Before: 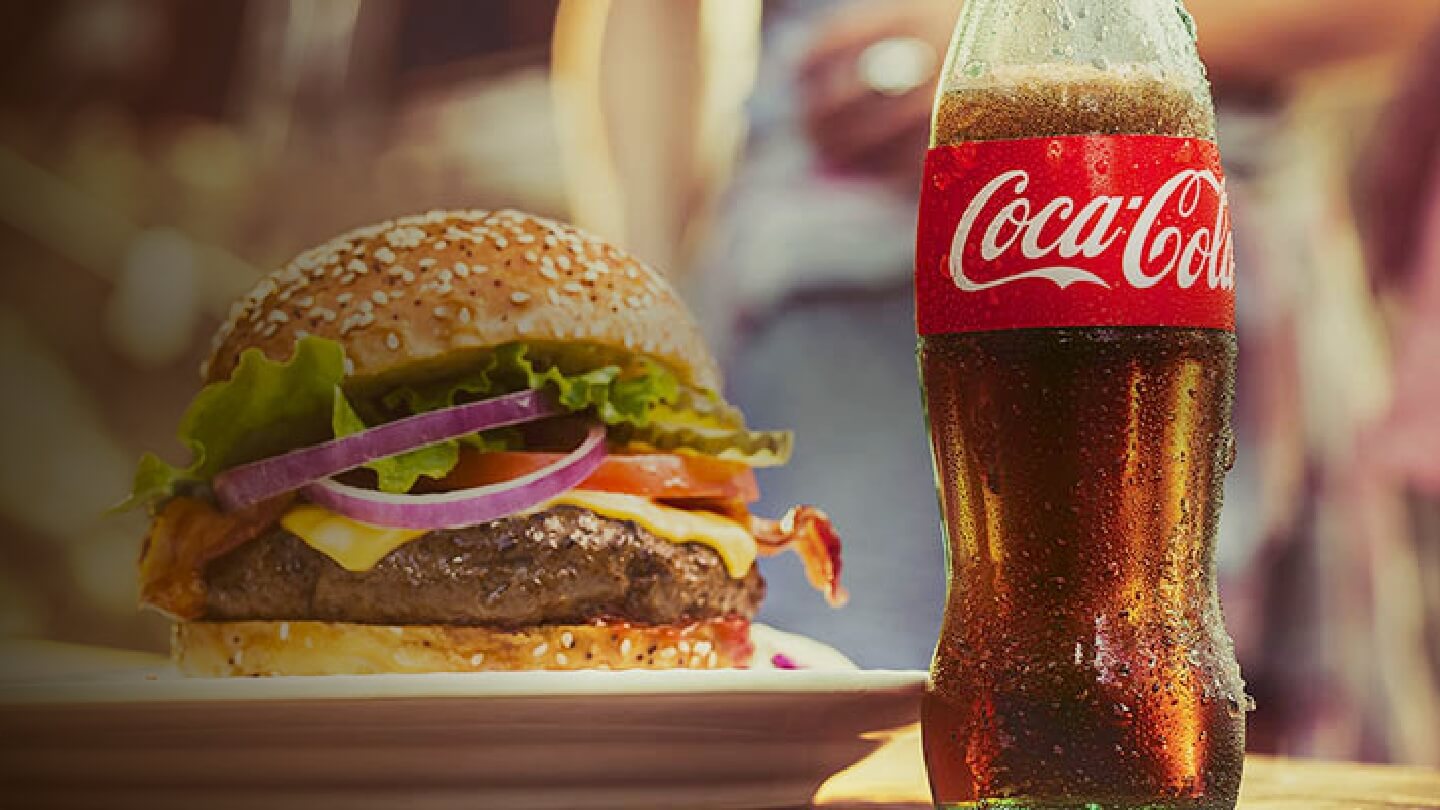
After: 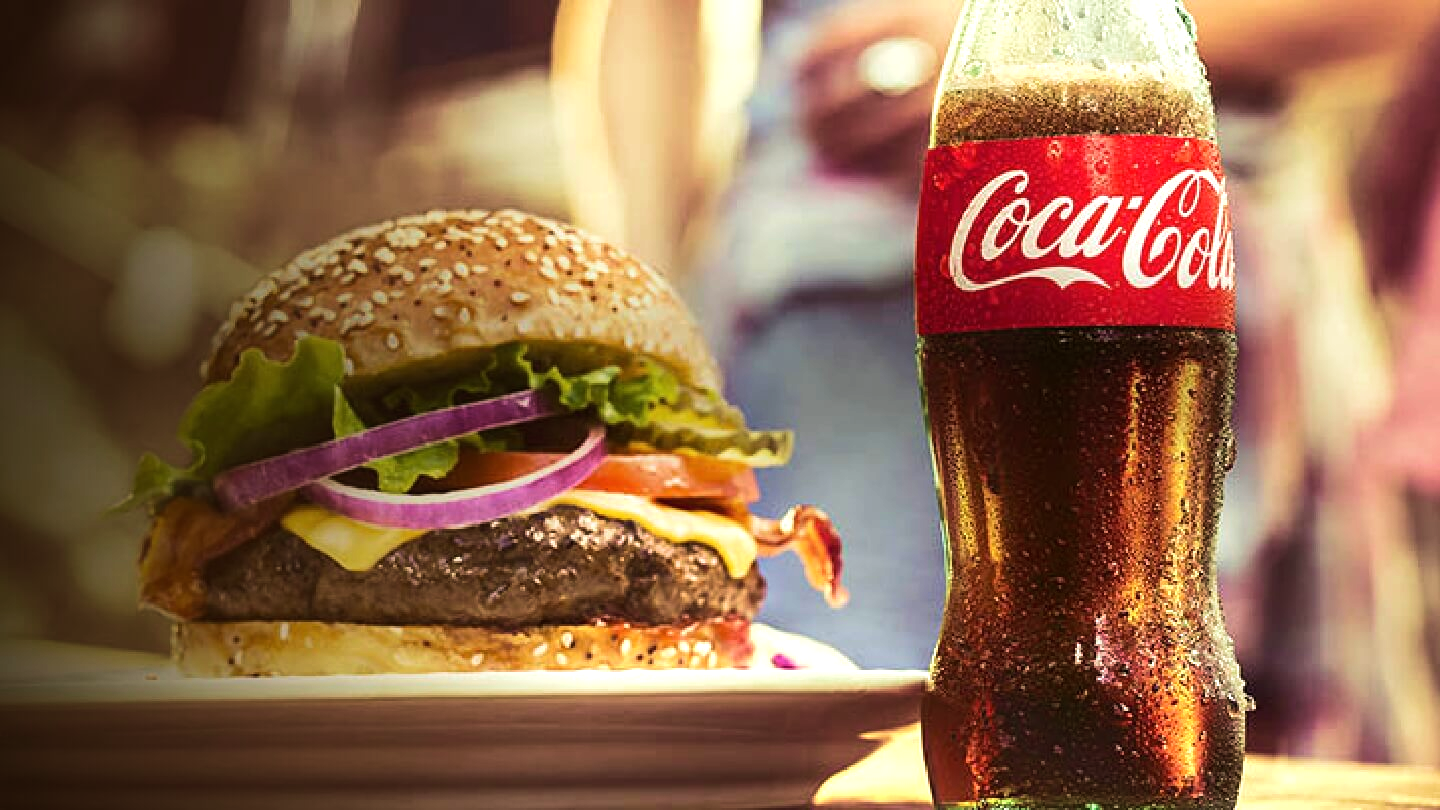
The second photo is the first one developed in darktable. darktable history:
shadows and highlights: shadows 12, white point adjustment 1.2, highlights -0.36, soften with gaussian
tone equalizer: -8 EV -0.75 EV, -7 EV -0.7 EV, -6 EV -0.6 EV, -5 EV -0.4 EV, -3 EV 0.4 EV, -2 EV 0.6 EV, -1 EV 0.7 EV, +0 EV 0.75 EV, edges refinement/feathering 500, mask exposure compensation -1.57 EV, preserve details no
velvia: strength 39.63%
